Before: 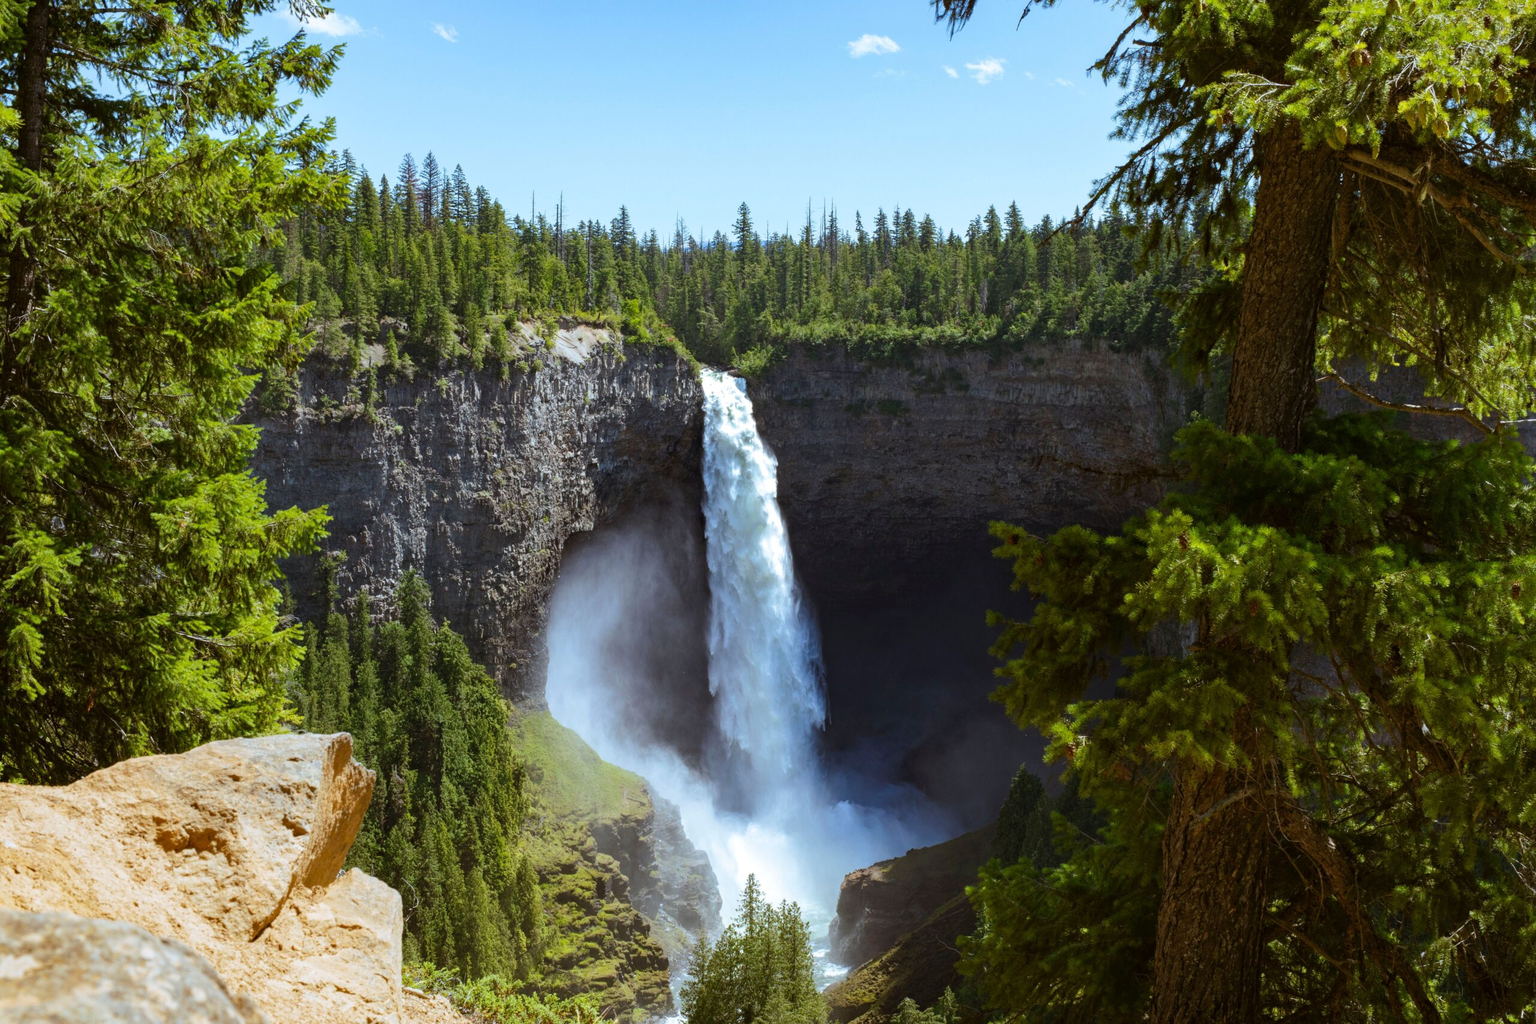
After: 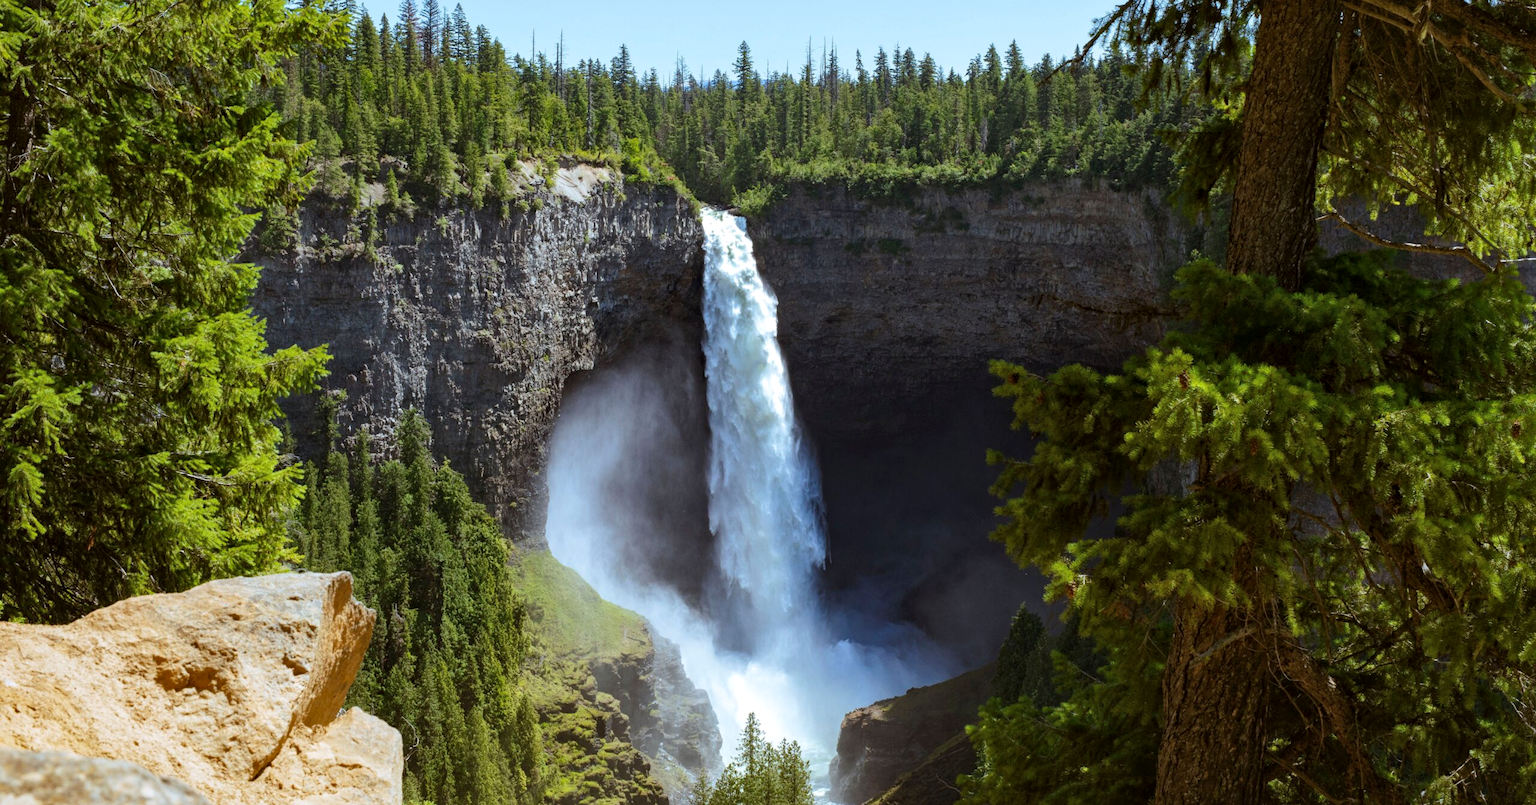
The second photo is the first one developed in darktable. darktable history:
crop and rotate: top 15.774%, bottom 5.506%
local contrast: mode bilateral grid, contrast 20, coarseness 50, detail 120%, midtone range 0.2
